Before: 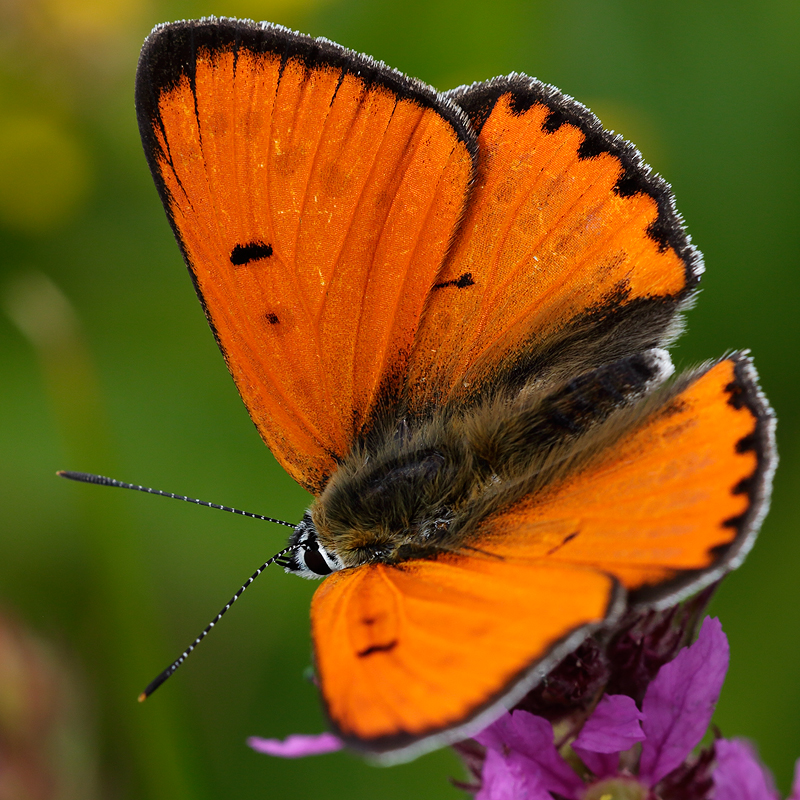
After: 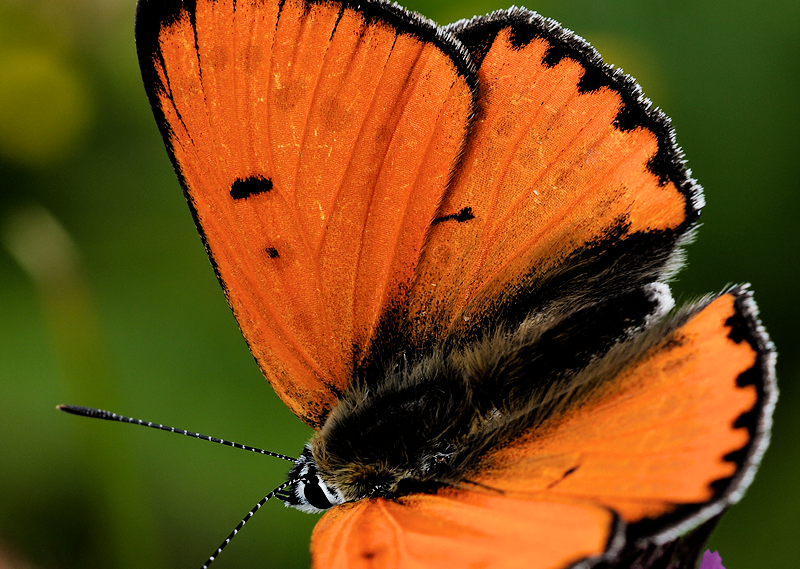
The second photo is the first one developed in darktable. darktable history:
filmic rgb: black relative exposure -3.99 EV, white relative exposure 2.98 EV, hardness 3, contrast 1.41
crop and rotate: top 8.322%, bottom 20.484%
